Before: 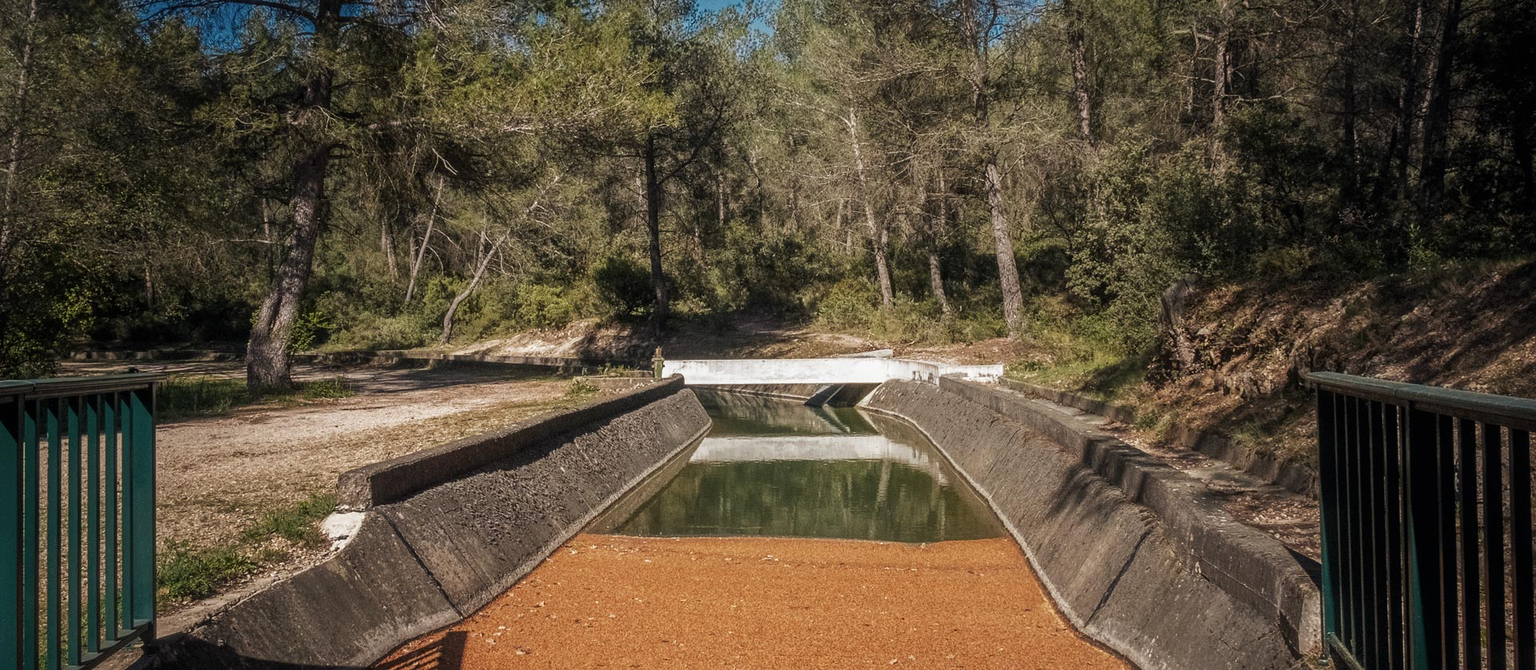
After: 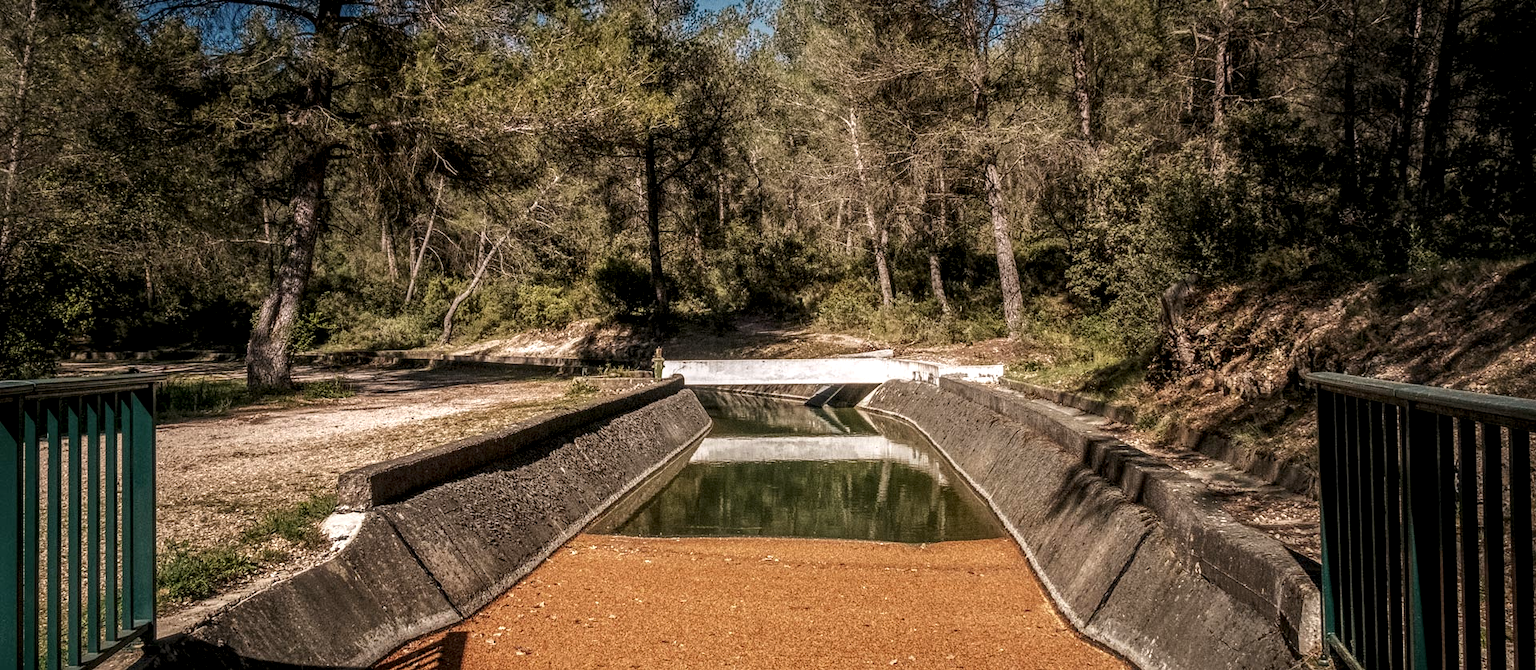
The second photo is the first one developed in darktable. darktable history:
color balance: mode lift, gamma, gain (sRGB), lift [1, 0.99, 1.01, 0.992], gamma [1, 1.037, 0.974, 0.963]
graduated density: density 0.38 EV, hardness 21%, rotation -6.11°, saturation 32%
local contrast: highlights 60%, shadows 60%, detail 160%
